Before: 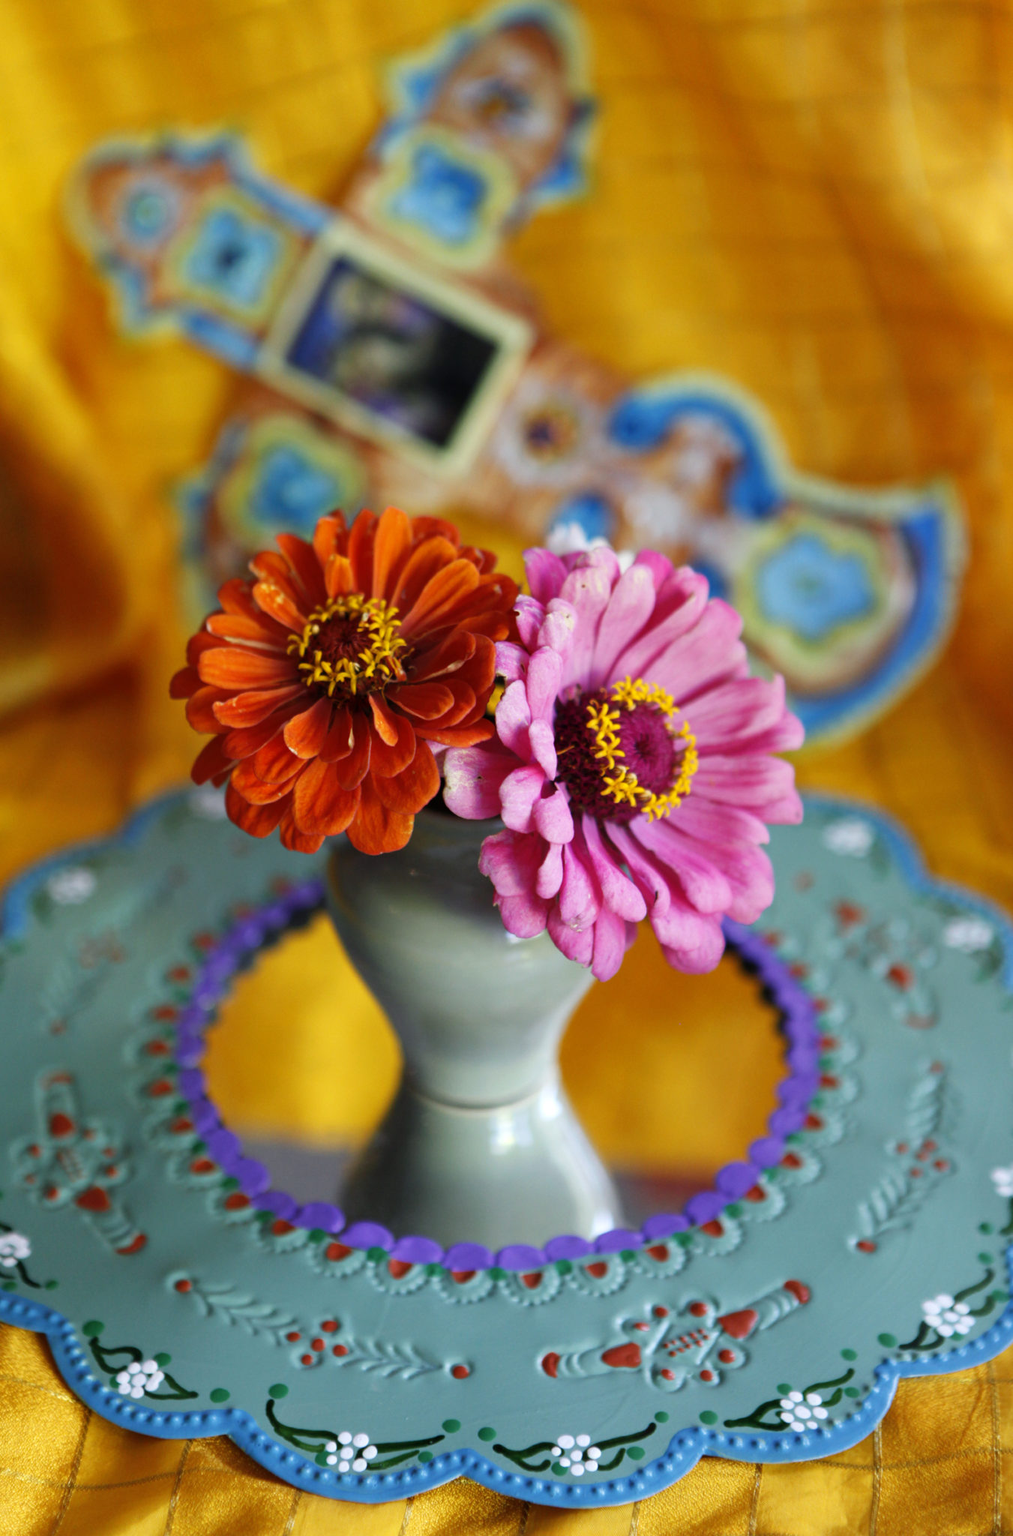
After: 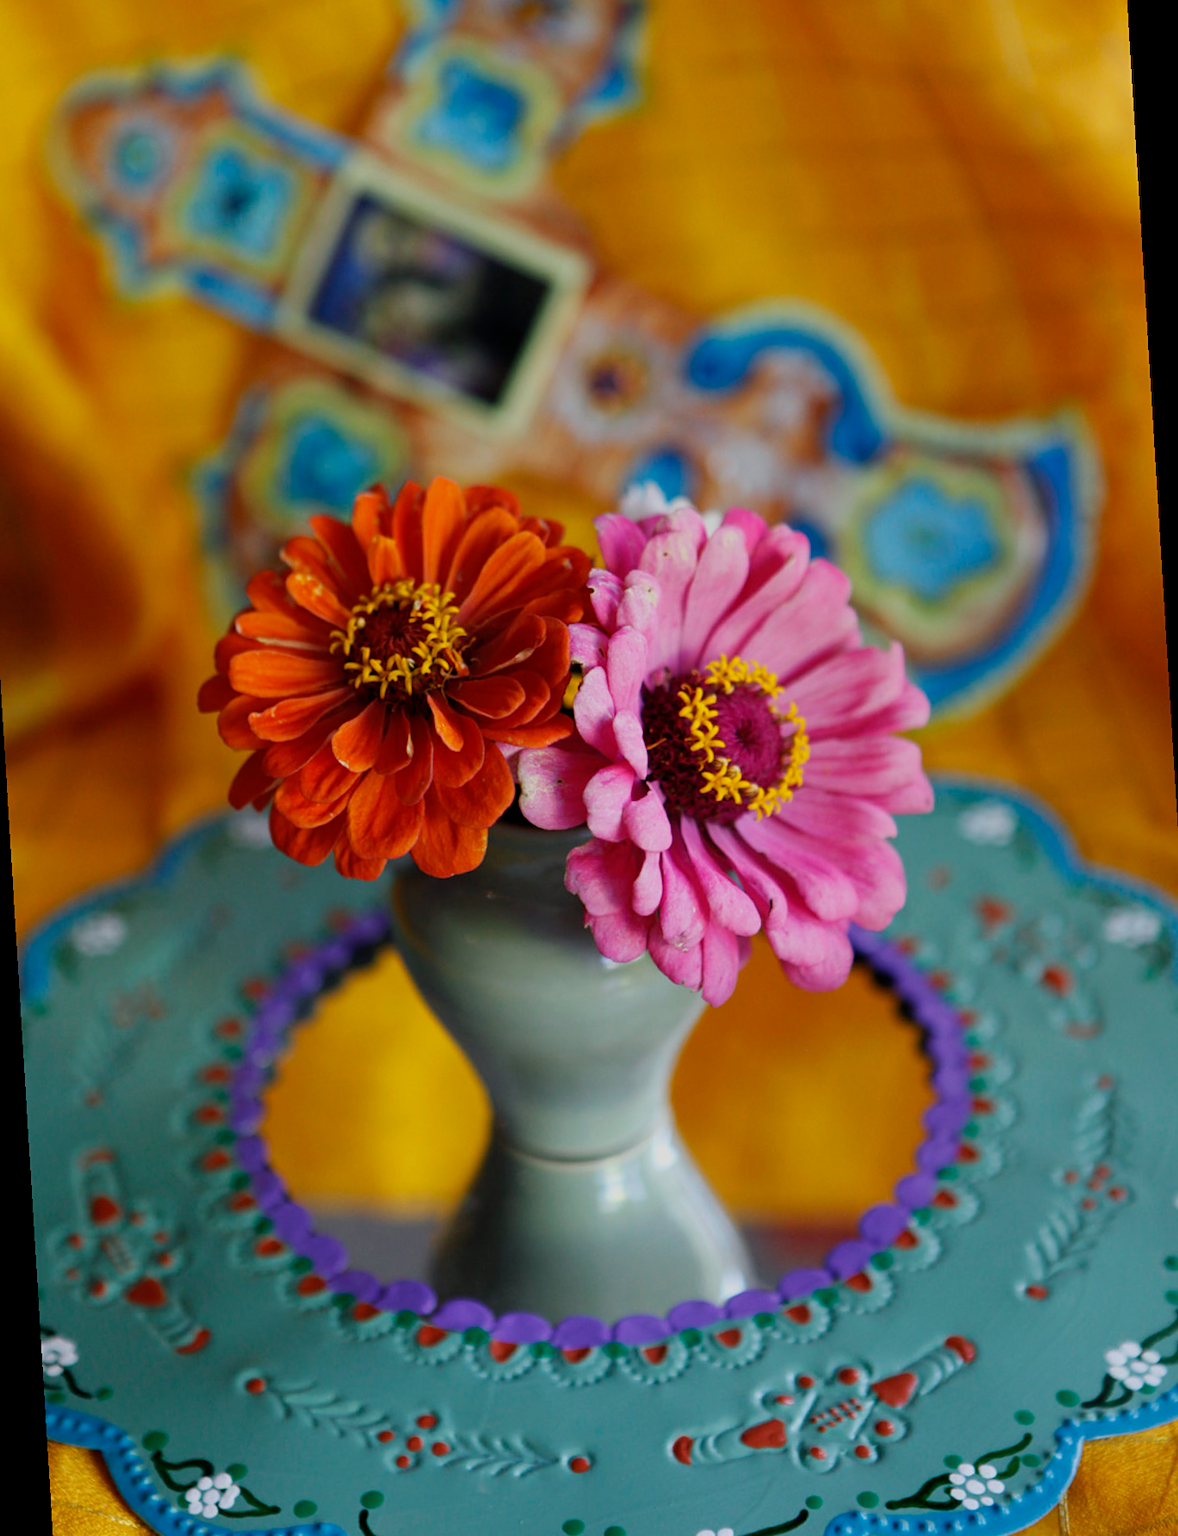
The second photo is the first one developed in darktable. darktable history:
sharpen: amount 0.2
rotate and perspective: rotation -3.52°, crop left 0.036, crop right 0.964, crop top 0.081, crop bottom 0.919
exposure: exposure -0.492 EV, compensate highlight preservation false
